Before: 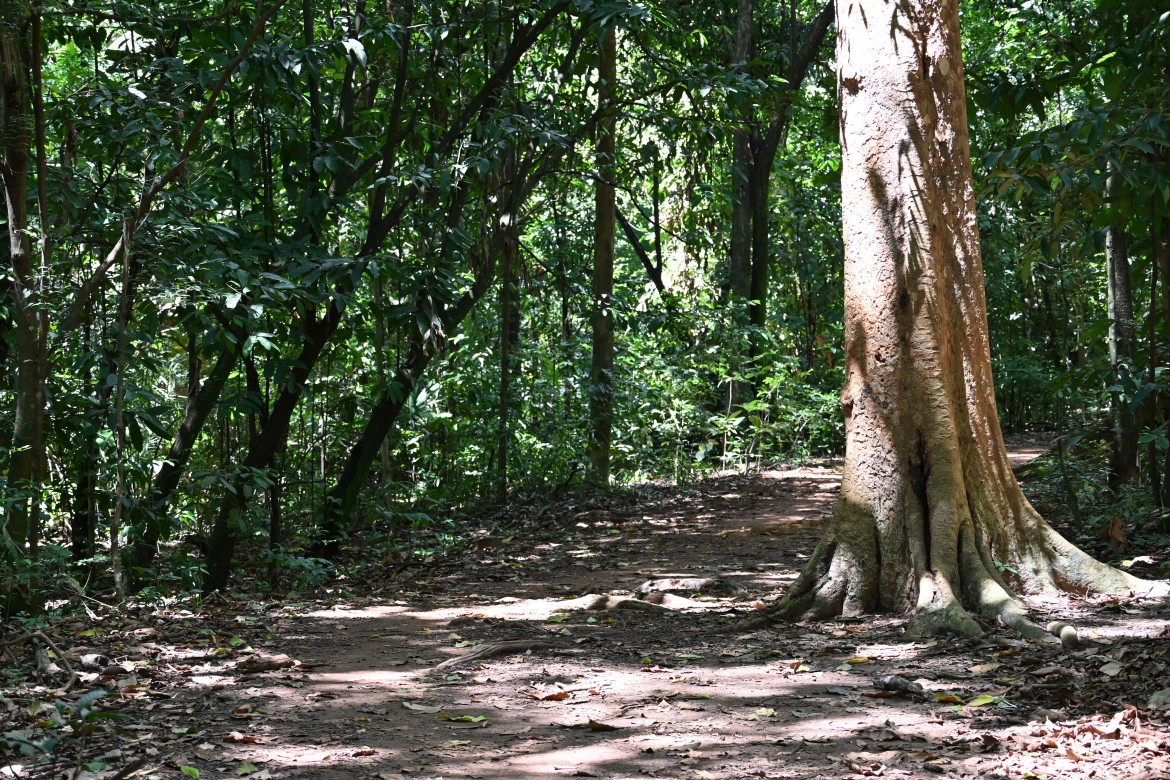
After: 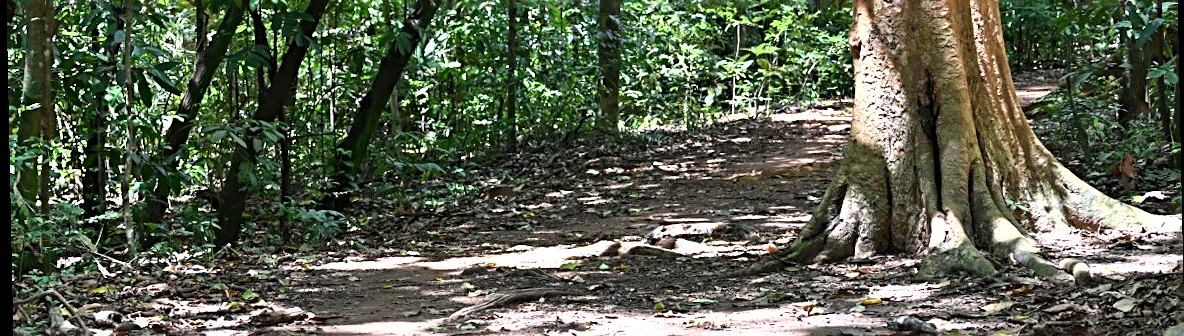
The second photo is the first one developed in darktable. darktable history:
exposure: black level correction 0.001, exposure 0.5 EV, compensate exposure bias true, compensate highlight preservation false
sharpen: radius 3.119
rotate and perspective: rotation -1.17°, automatic cropping off
shadows and highlights: low approximation 0.01, soften with gaussian
crop: top 45.551%, bottom 12.262%
